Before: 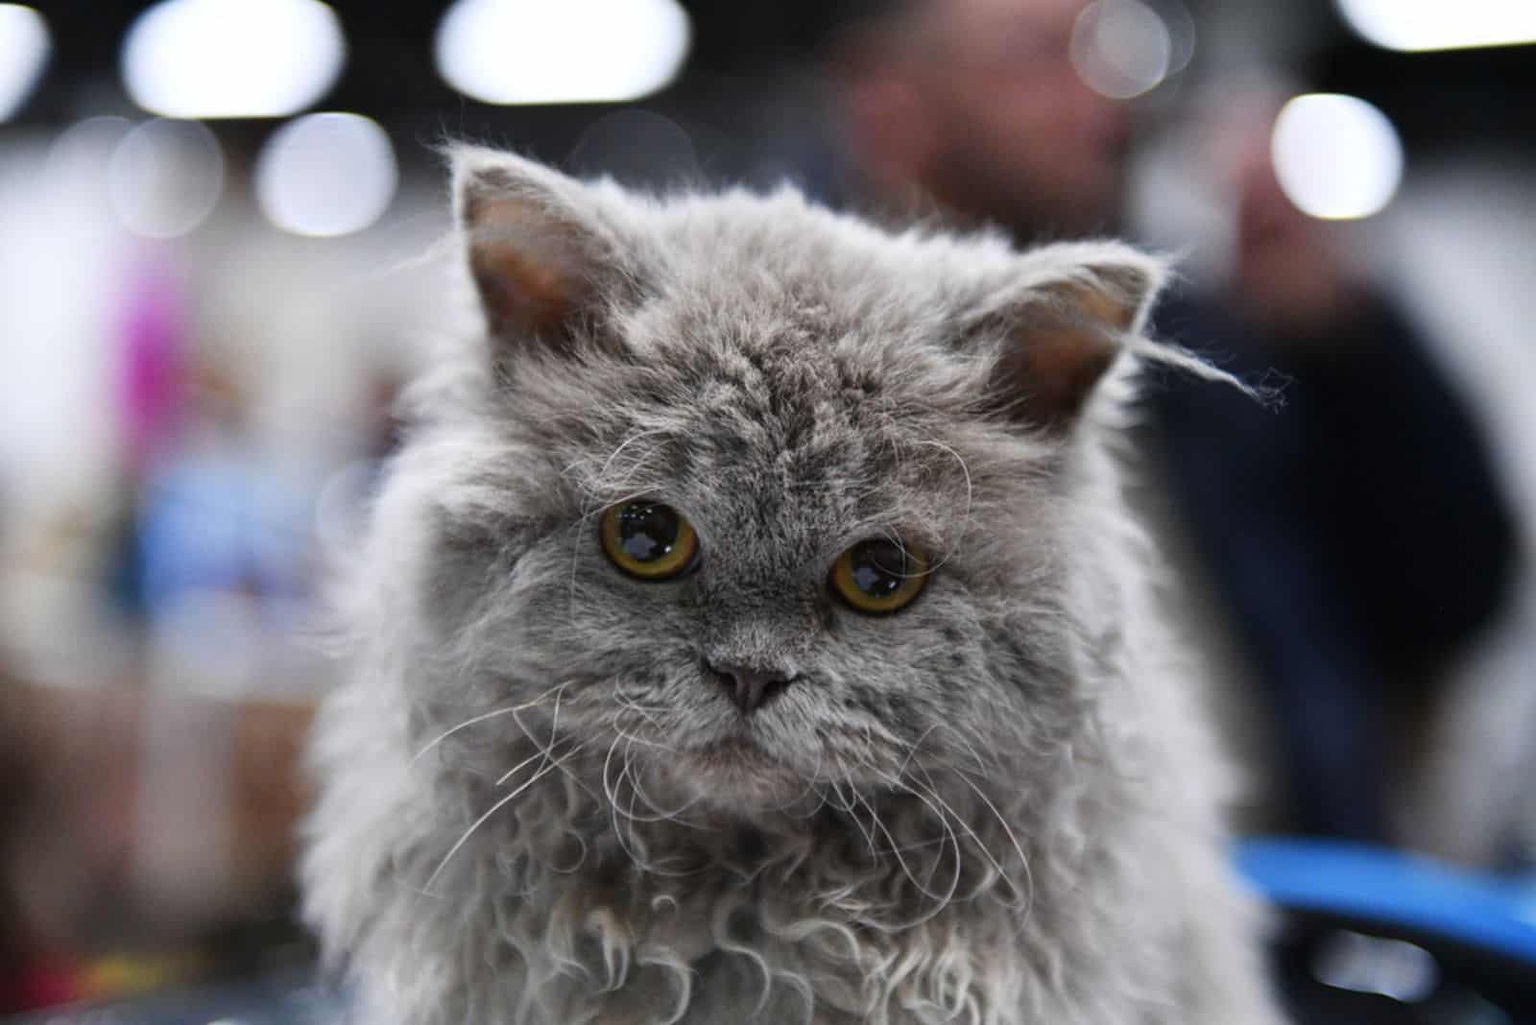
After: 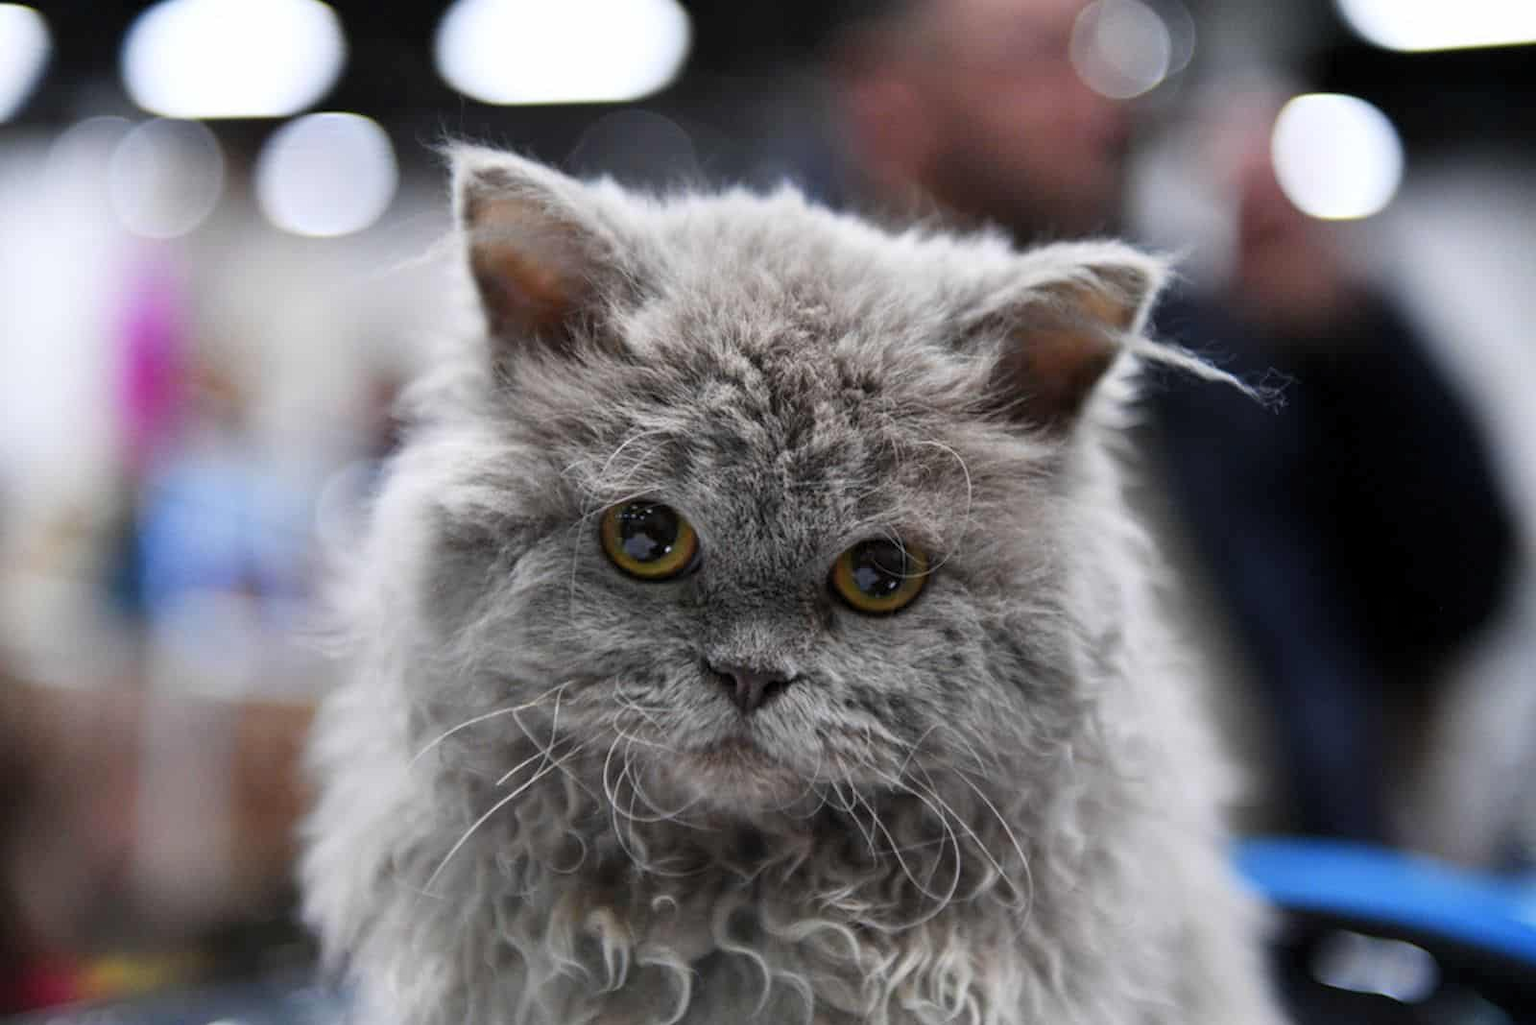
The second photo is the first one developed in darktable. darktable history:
levels: levels [0.018, 0.493, 1]
